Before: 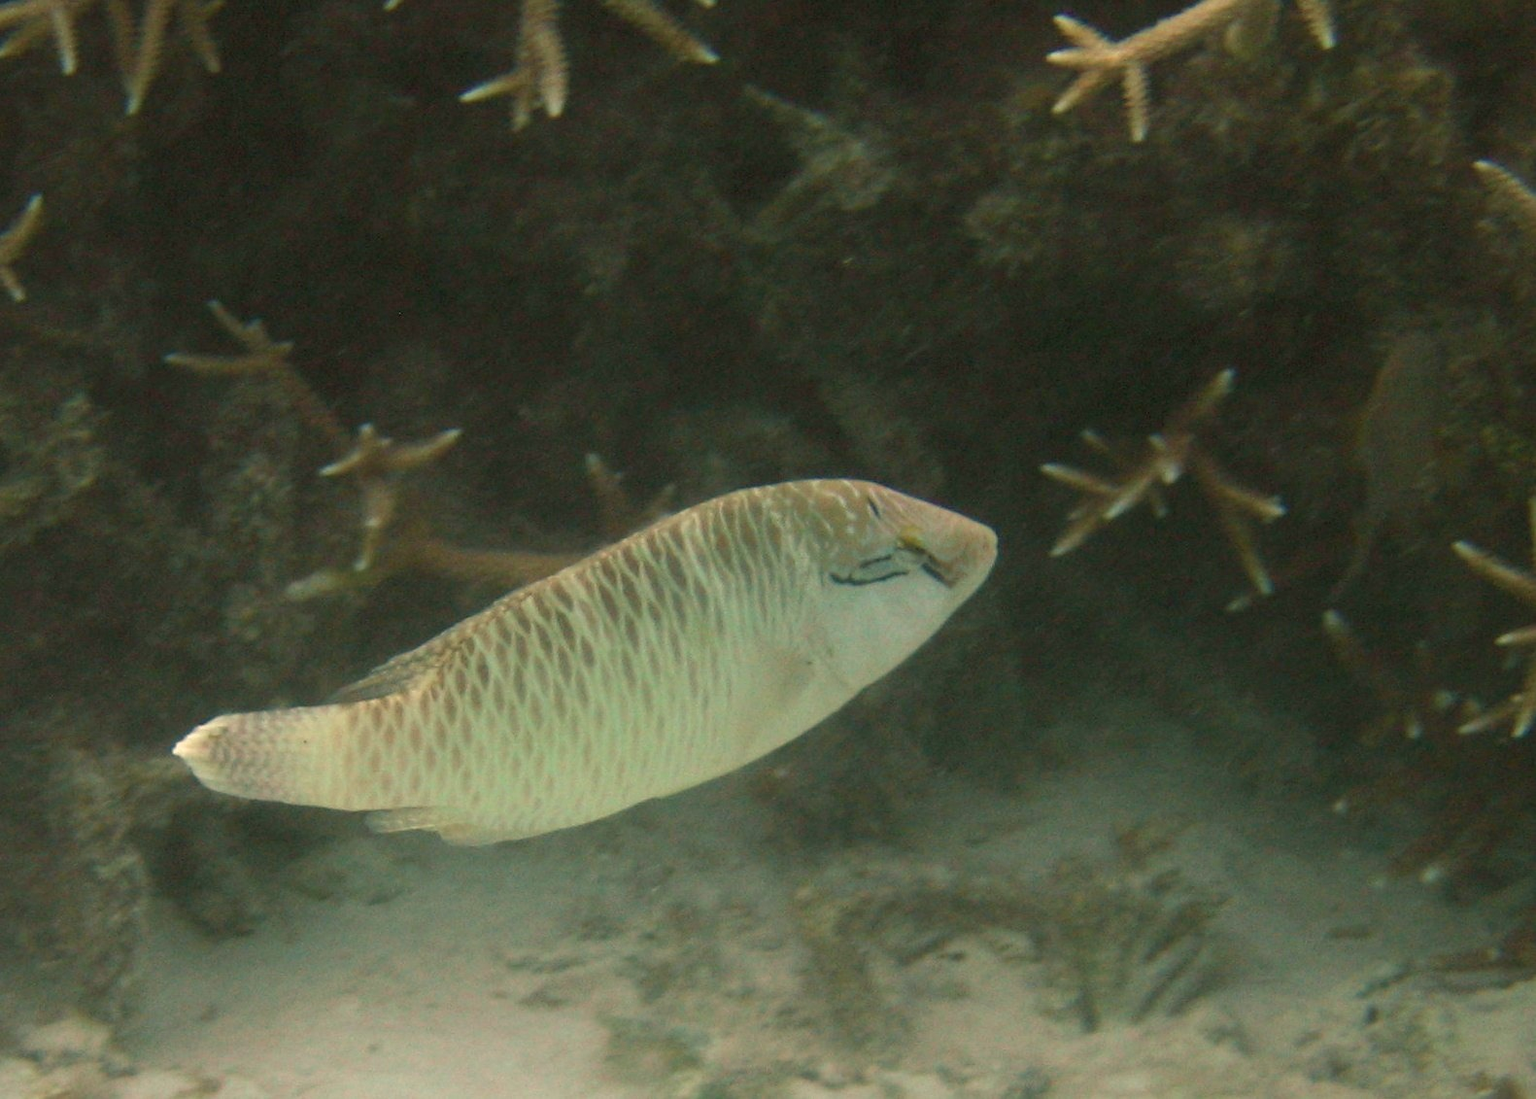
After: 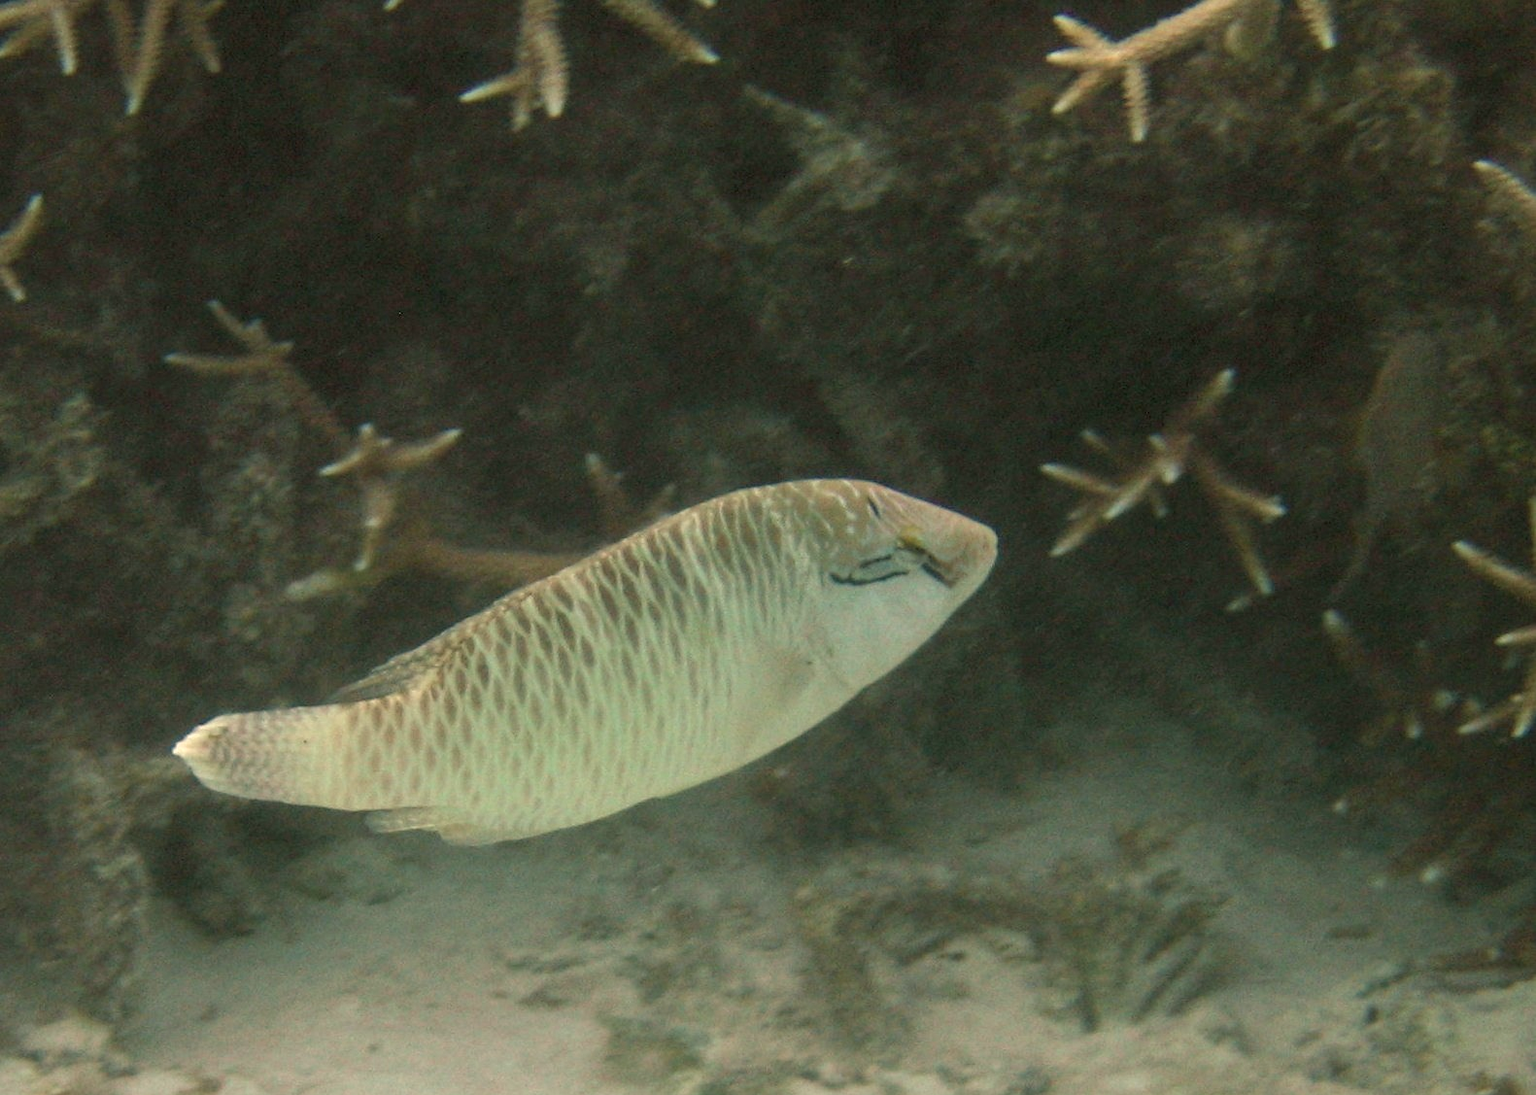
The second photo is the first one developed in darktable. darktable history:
crop: top 0.061%, bottom 0.203%
contrast brightness saturation: saturation -0.062
local contrast: on, module defaults
shadows and highlights: radius 107.21, shadows 23.92, highlights -59.17, low approximation 0.01, soften with gaussian
